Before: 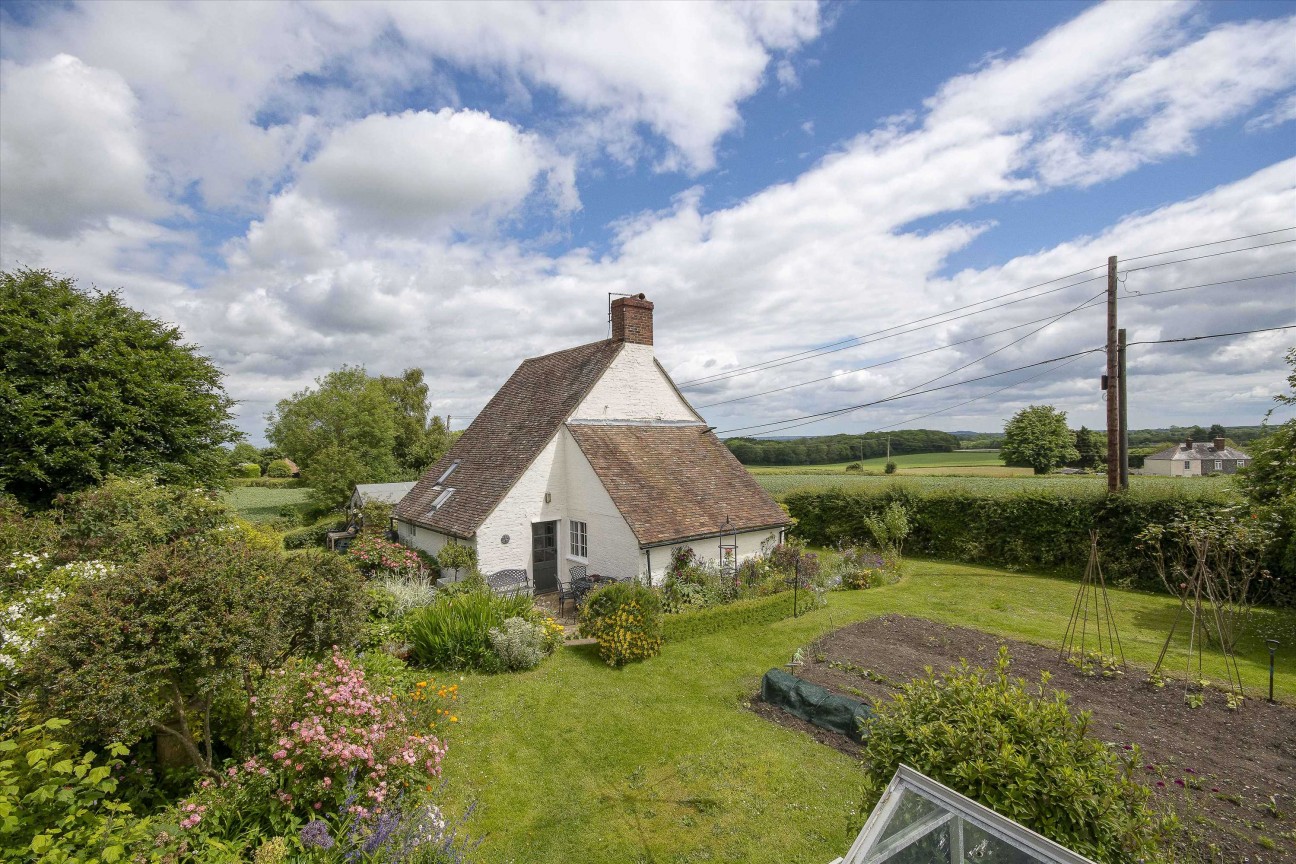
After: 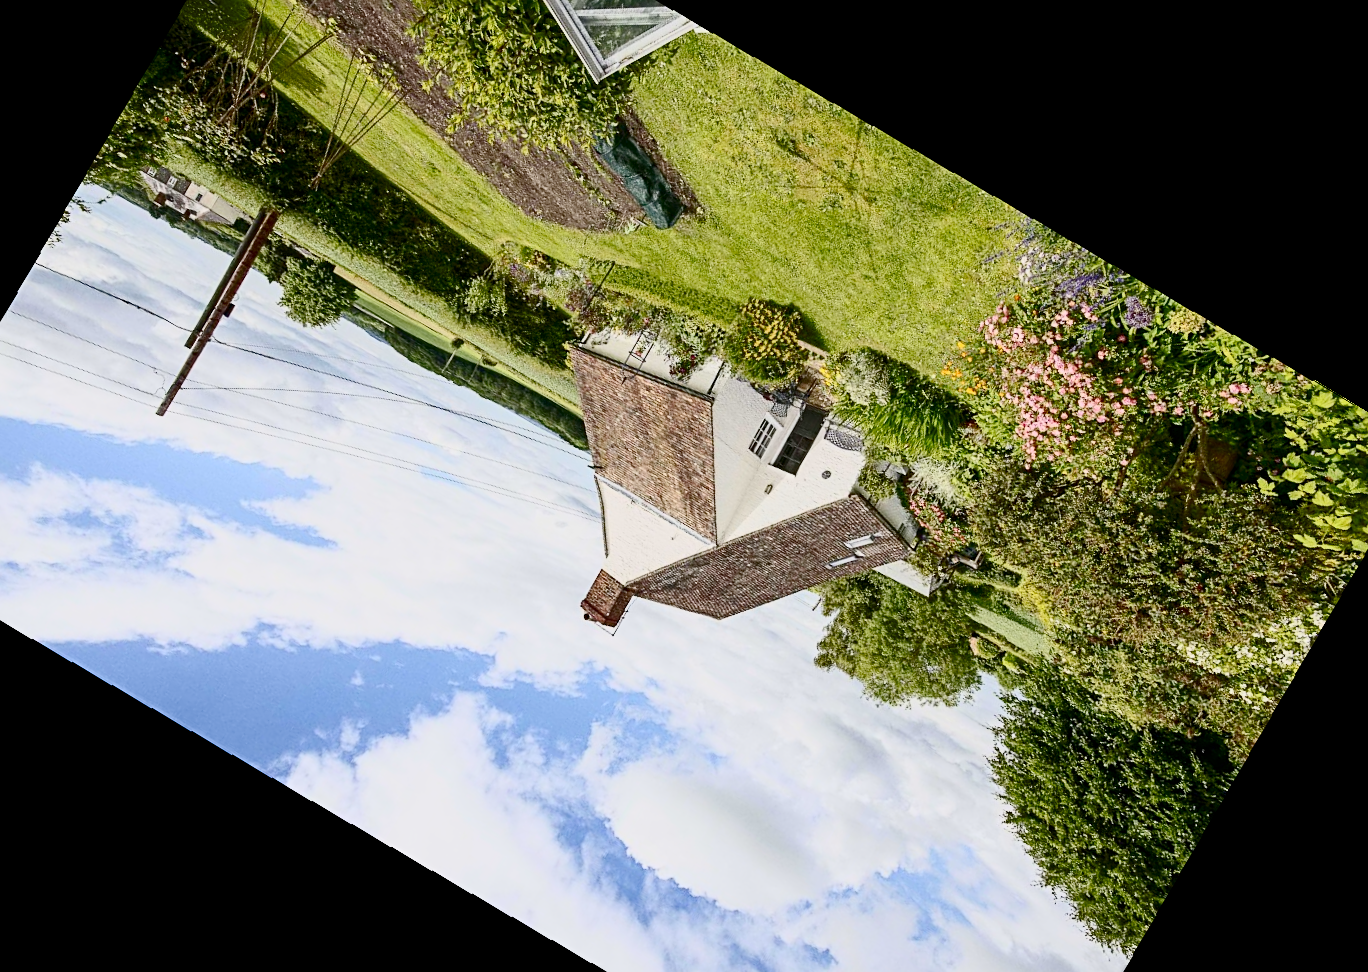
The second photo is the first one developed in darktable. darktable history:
tone curve: curves: ch0 [(0, 0) (0.004, 0.008) (0.077, 0.156) (0.169, 0.29) (0.774, 0.774) (0.988, 0.926)], color space Lab, linked channels, preserve colors none
crop and rotate: angle 148.68°, left 9.111%, top 15.603%, right 4.588%, bottom 17.041%
rotate and perspective: rotation -1.24°, automatic cropping off
sharpen: radius 2.767
color balance: output saturation 110%
contrast brightness saturation: contrast 0.5, saturation -0.1
tone equalizer: on, module defaults
